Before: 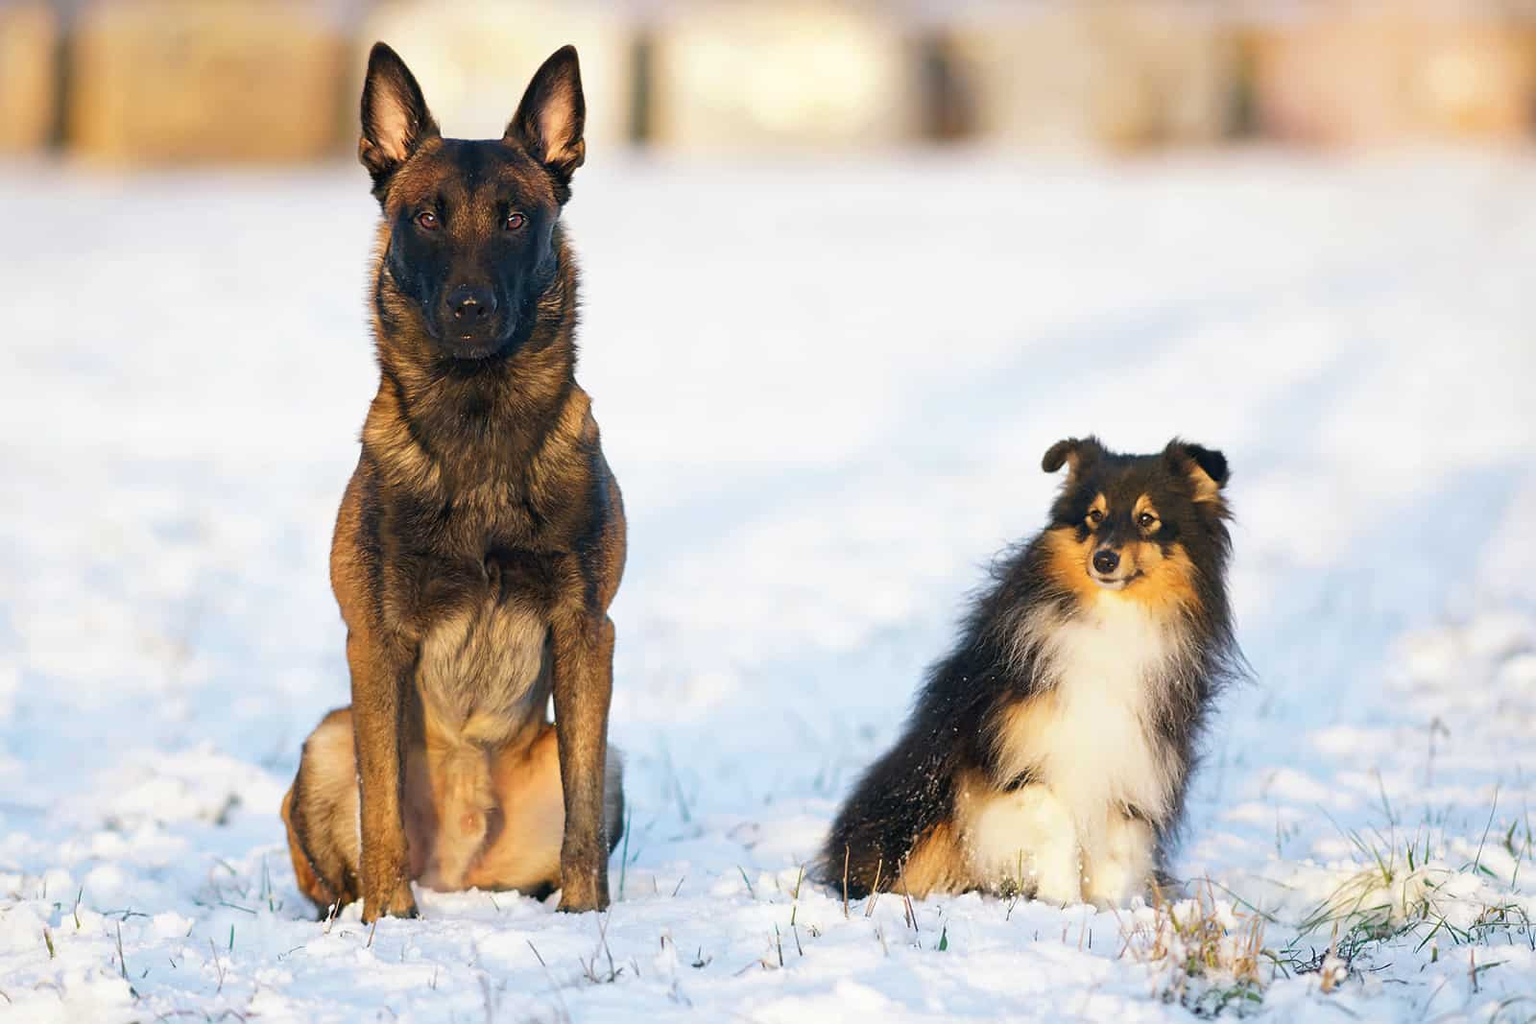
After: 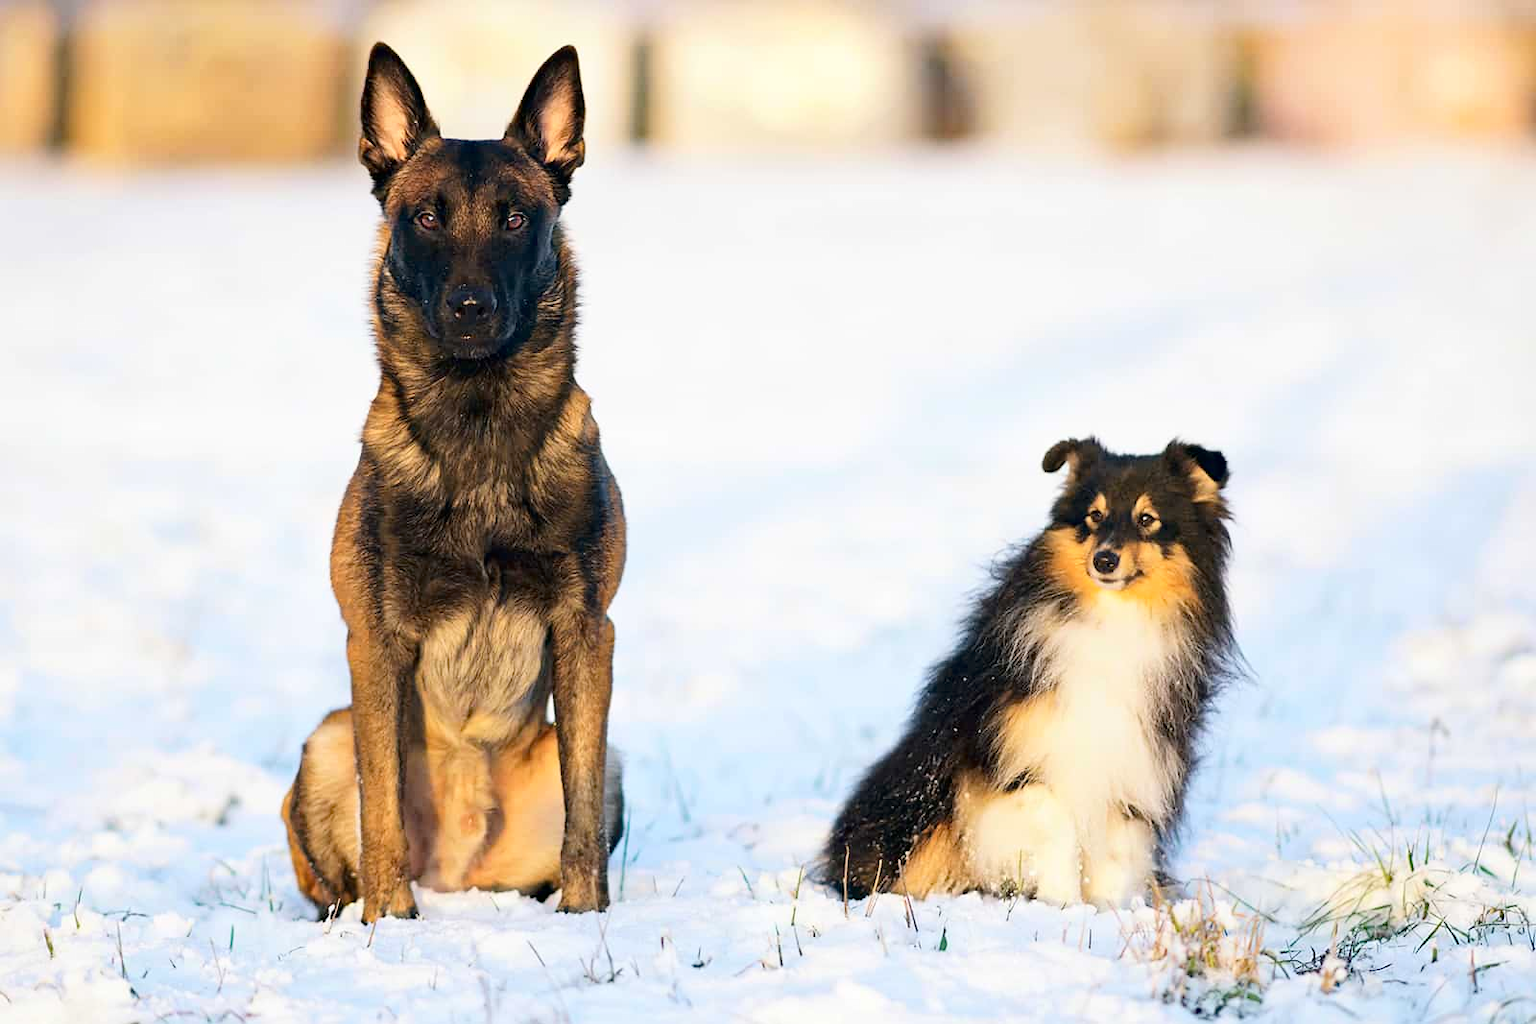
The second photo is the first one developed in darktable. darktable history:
tone curve: curves: ch0 [(0, 0) (0.004, 0.001) (0.133, 0.112) (0.325, 0.362) (0.832, 0.893) (1, 1)], color space Lab, independent channels, preserve colors none
haze removal: strength 0.293, distance 0.249, compatibility mode true, adaptive false
